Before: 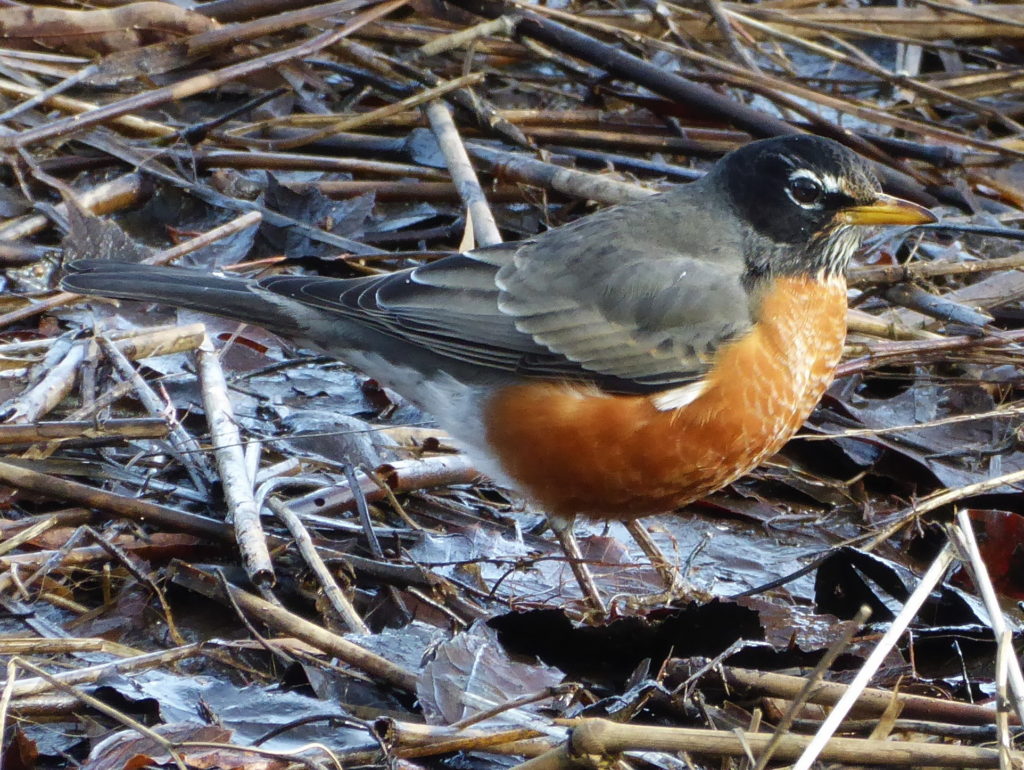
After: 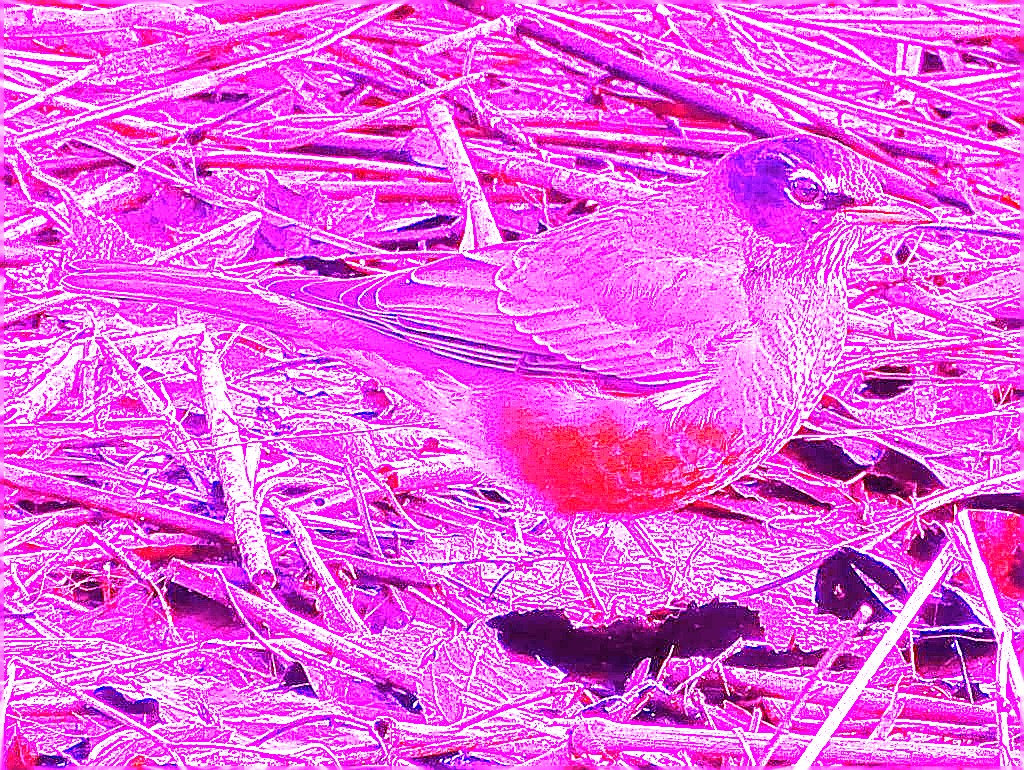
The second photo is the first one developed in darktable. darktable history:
white balance: red 8, blue 8
sharpen: radius 1.4, amount 1.25, threshold 0.7
